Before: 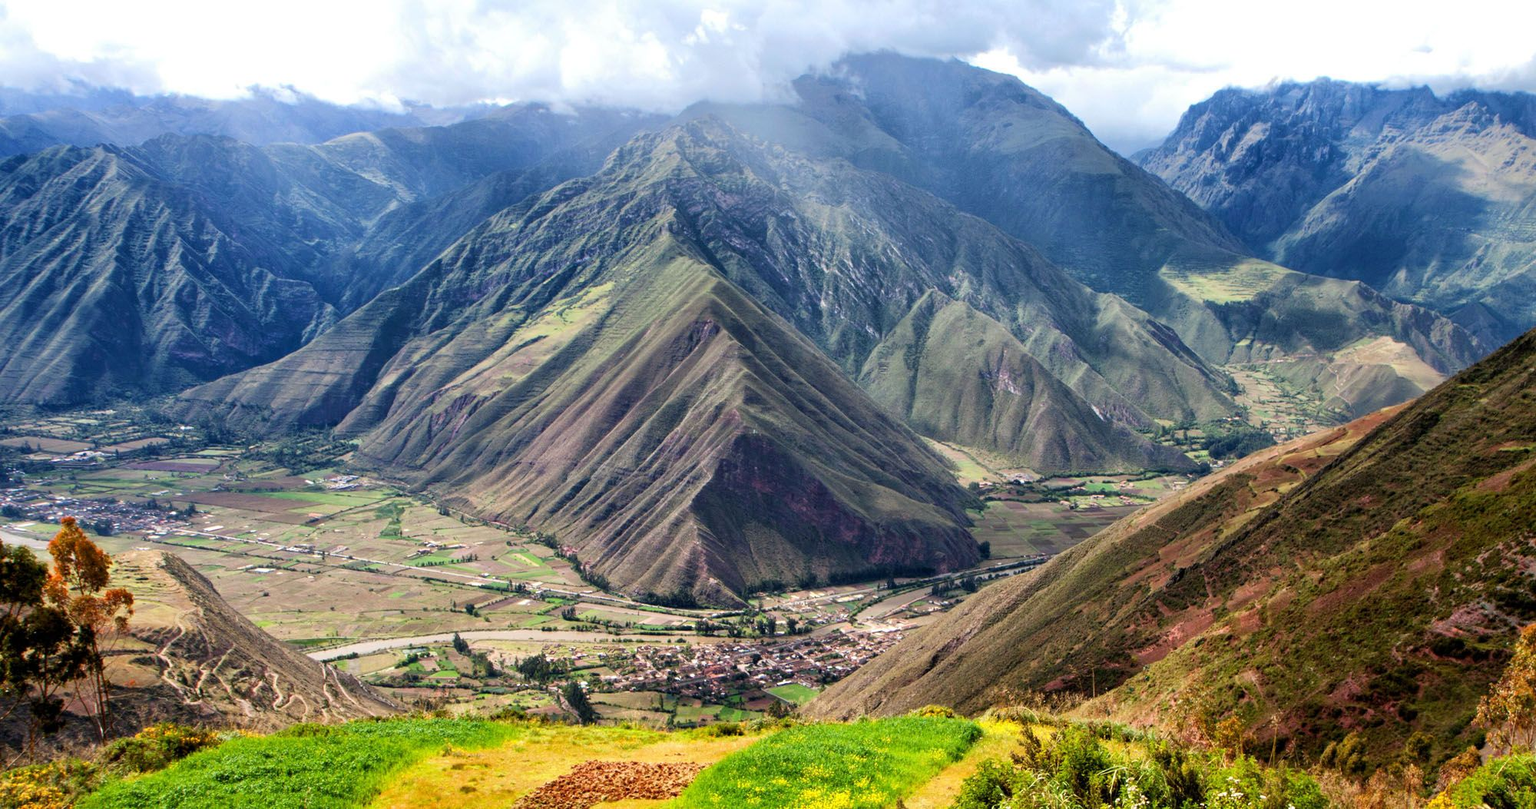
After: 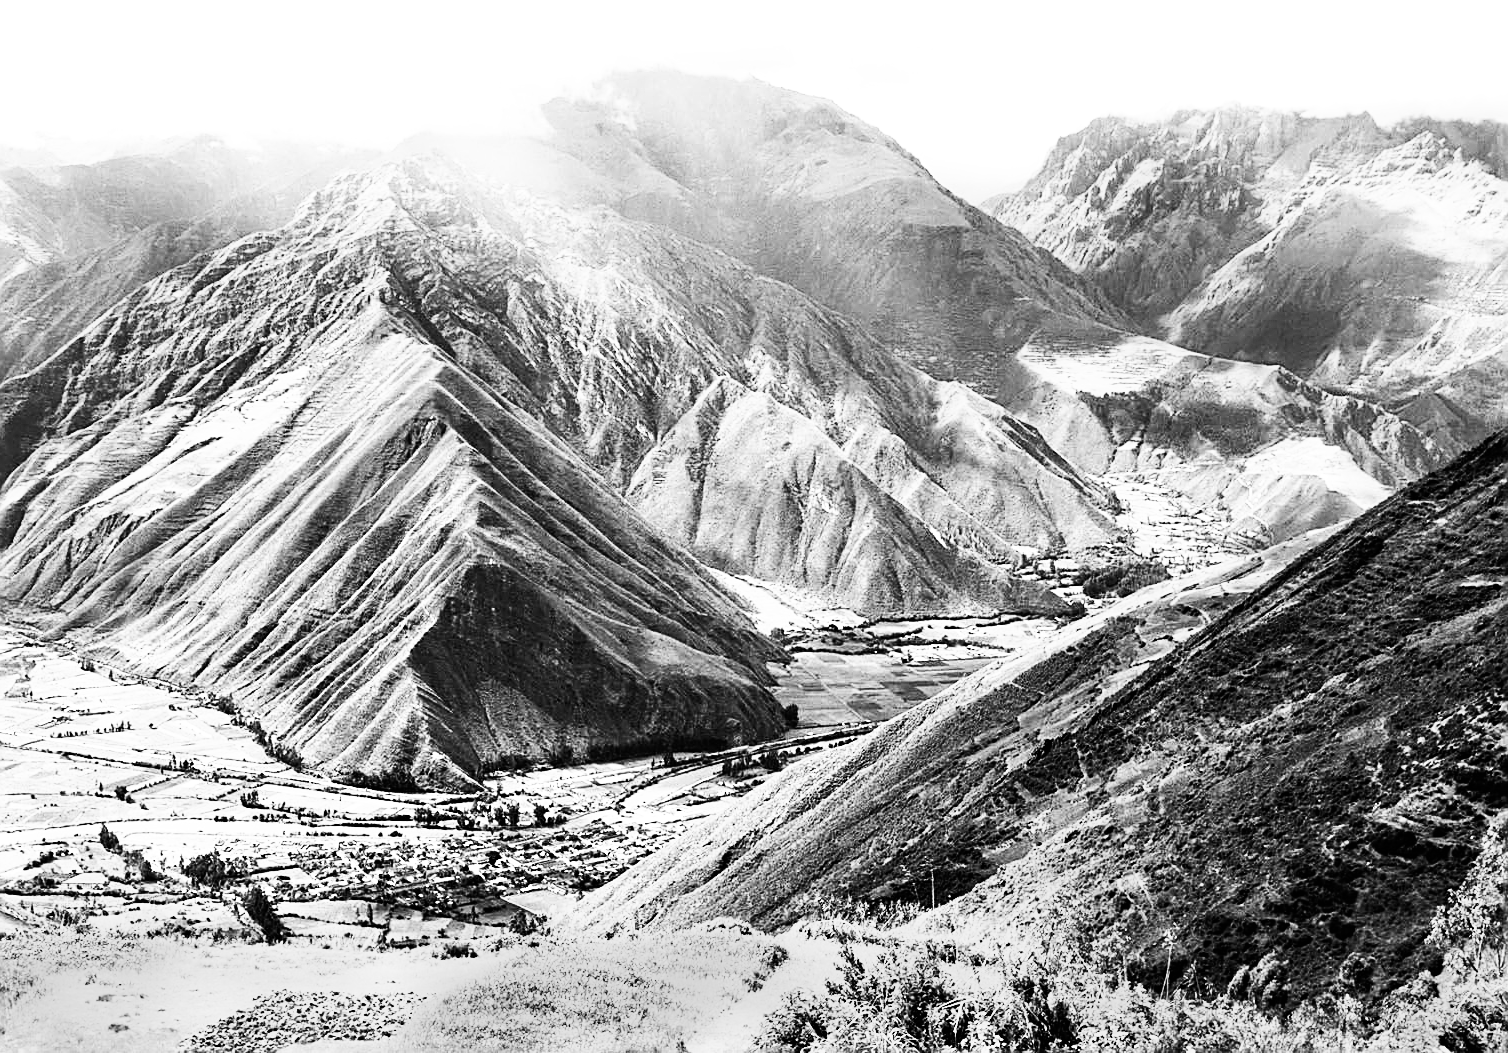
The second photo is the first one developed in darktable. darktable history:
tone equalizer: -8 EV -0.75 EV, -7 EV -0.7 EV, -6 EV -0.6 EV, -5 EV -0.4 EV, -3 EV 0.4 EV, -2 EV 0.6 EV, -1 EV 0.7 EV, +0 EV 0.75 EV, edges refinement/feathering 500, mask exposure compensation -1.57 EV, preserve details no
crop and rotate: left 24.6%
monochrome: size 1
base curve: curves: ch0 [(0, 0) (0.007, 0.004) (0.027, 0.03) (0.046, 0.07) (0.207, 0.54) (0.442, 0.872) (0.673, 0.972) (1, 1)], preserve colors none
exposure: compensate highlight preservation false
sharpen: amount 0.75
